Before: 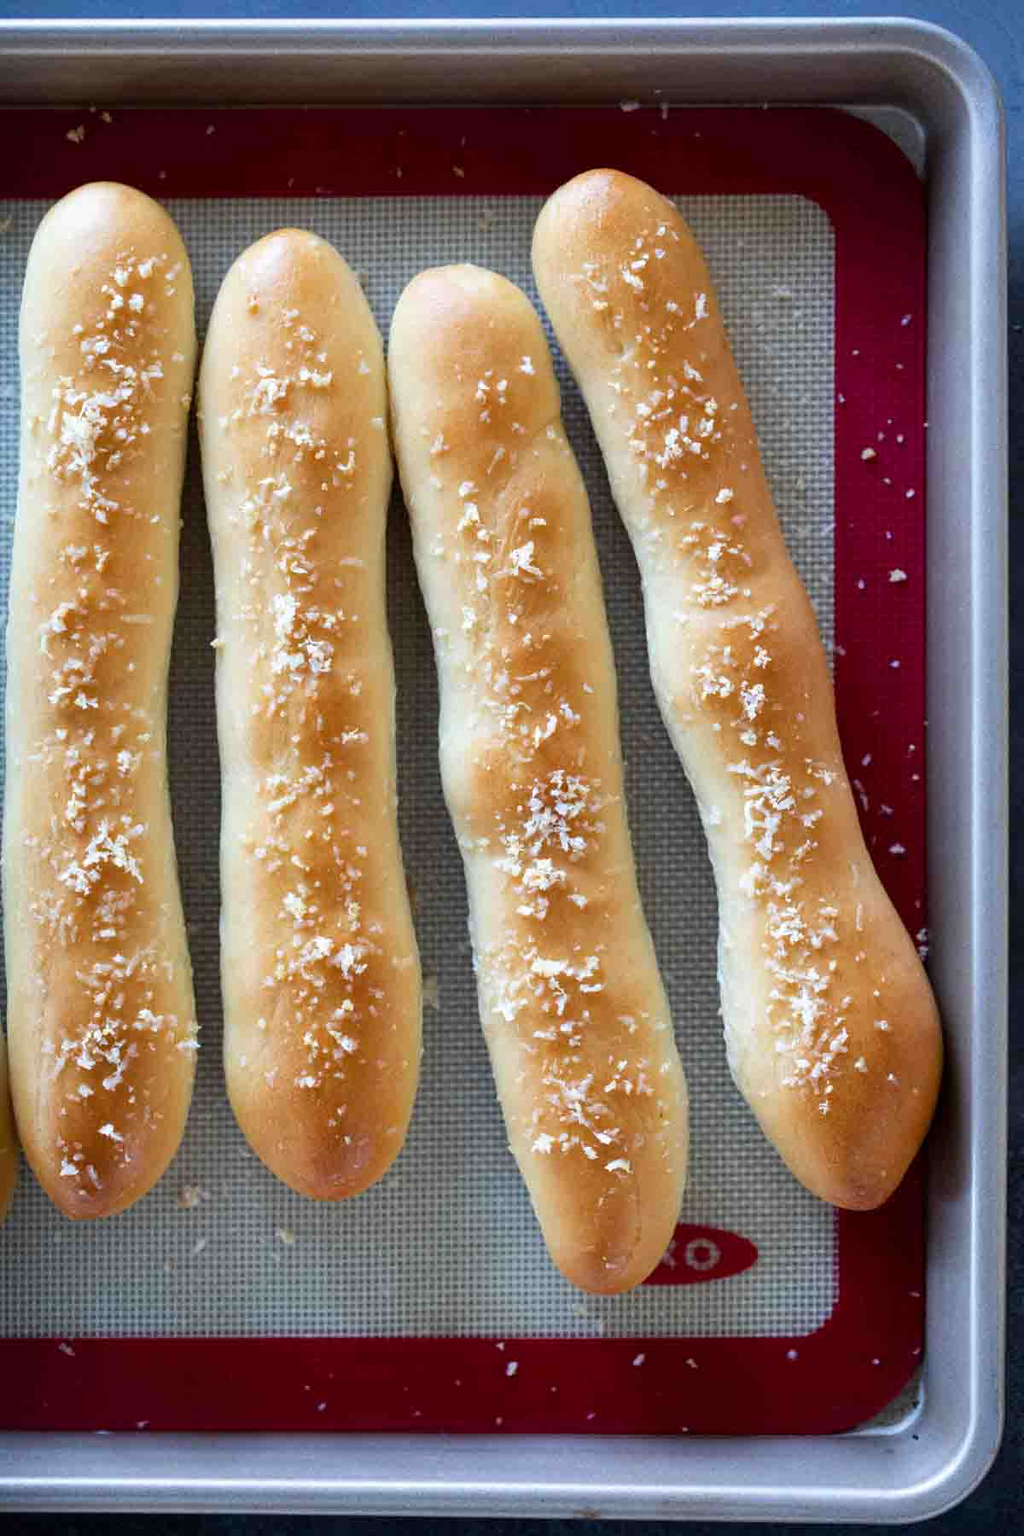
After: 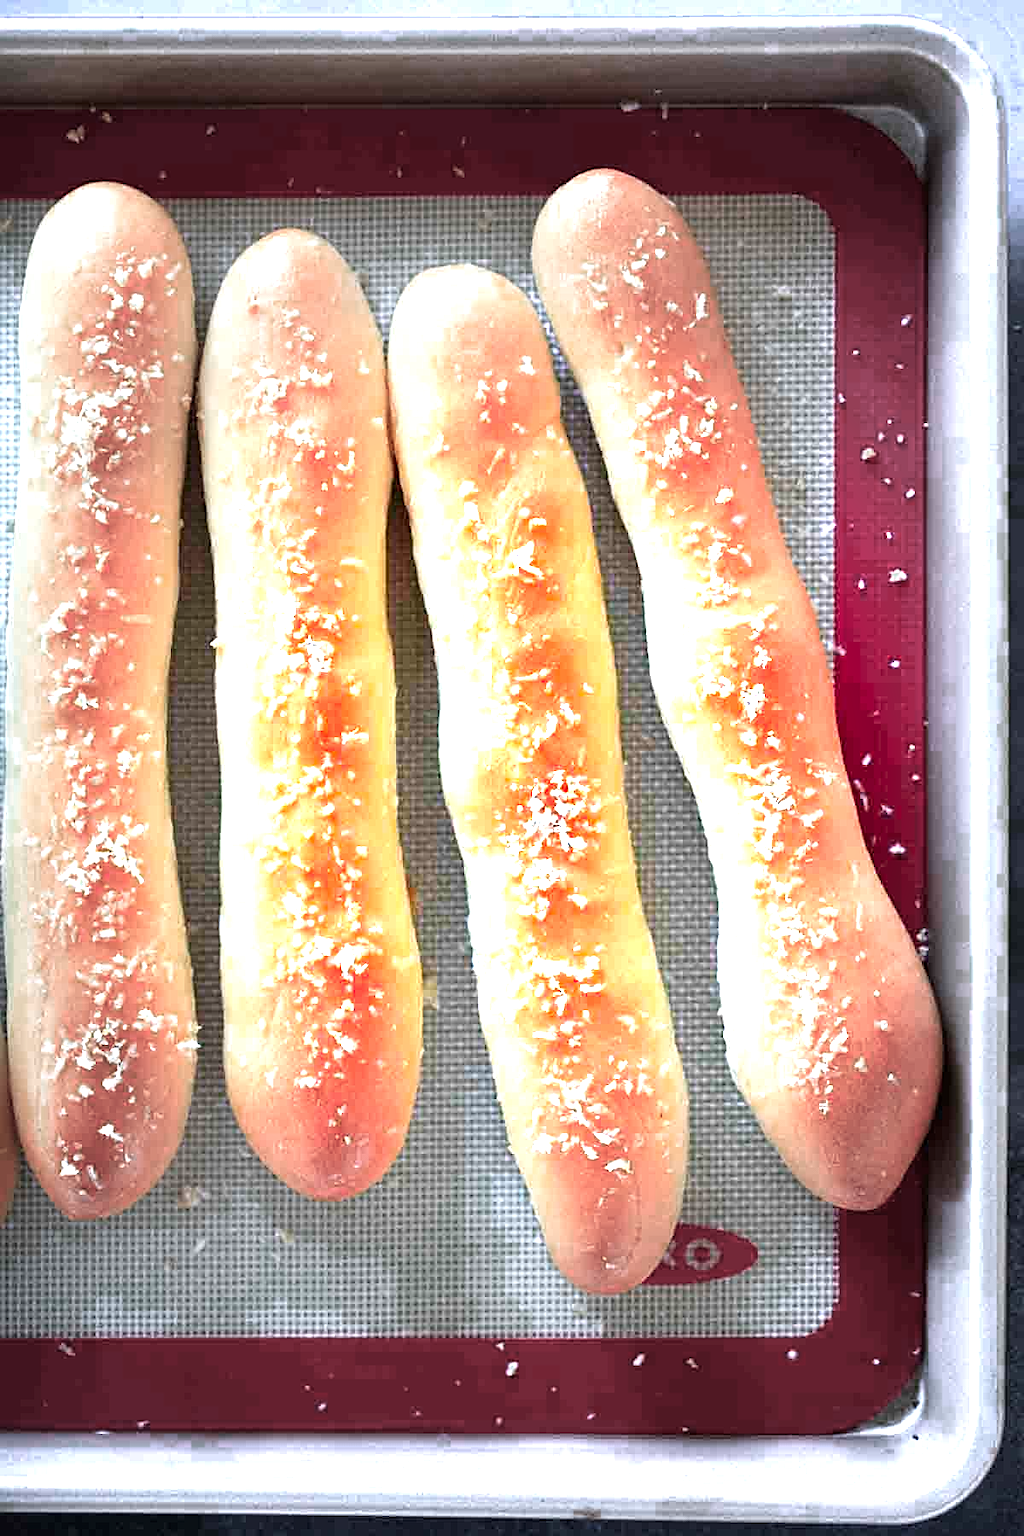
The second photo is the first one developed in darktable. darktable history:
vignetting: fall-off start 30.39%, fall-off radius 33.69%
sharpen: on, module defaults
color zones: curves: ch0 [(0.473, 0.374) (0.742, 0.784)]; ch1 [(0.354, 0.737) (0.742, 0.705)]; ch2 [(0.318, 0.421) (0.758, 0.532)]
exposure: black level correction 0, exposure 1.548 EV, compensate highlight preservation false
